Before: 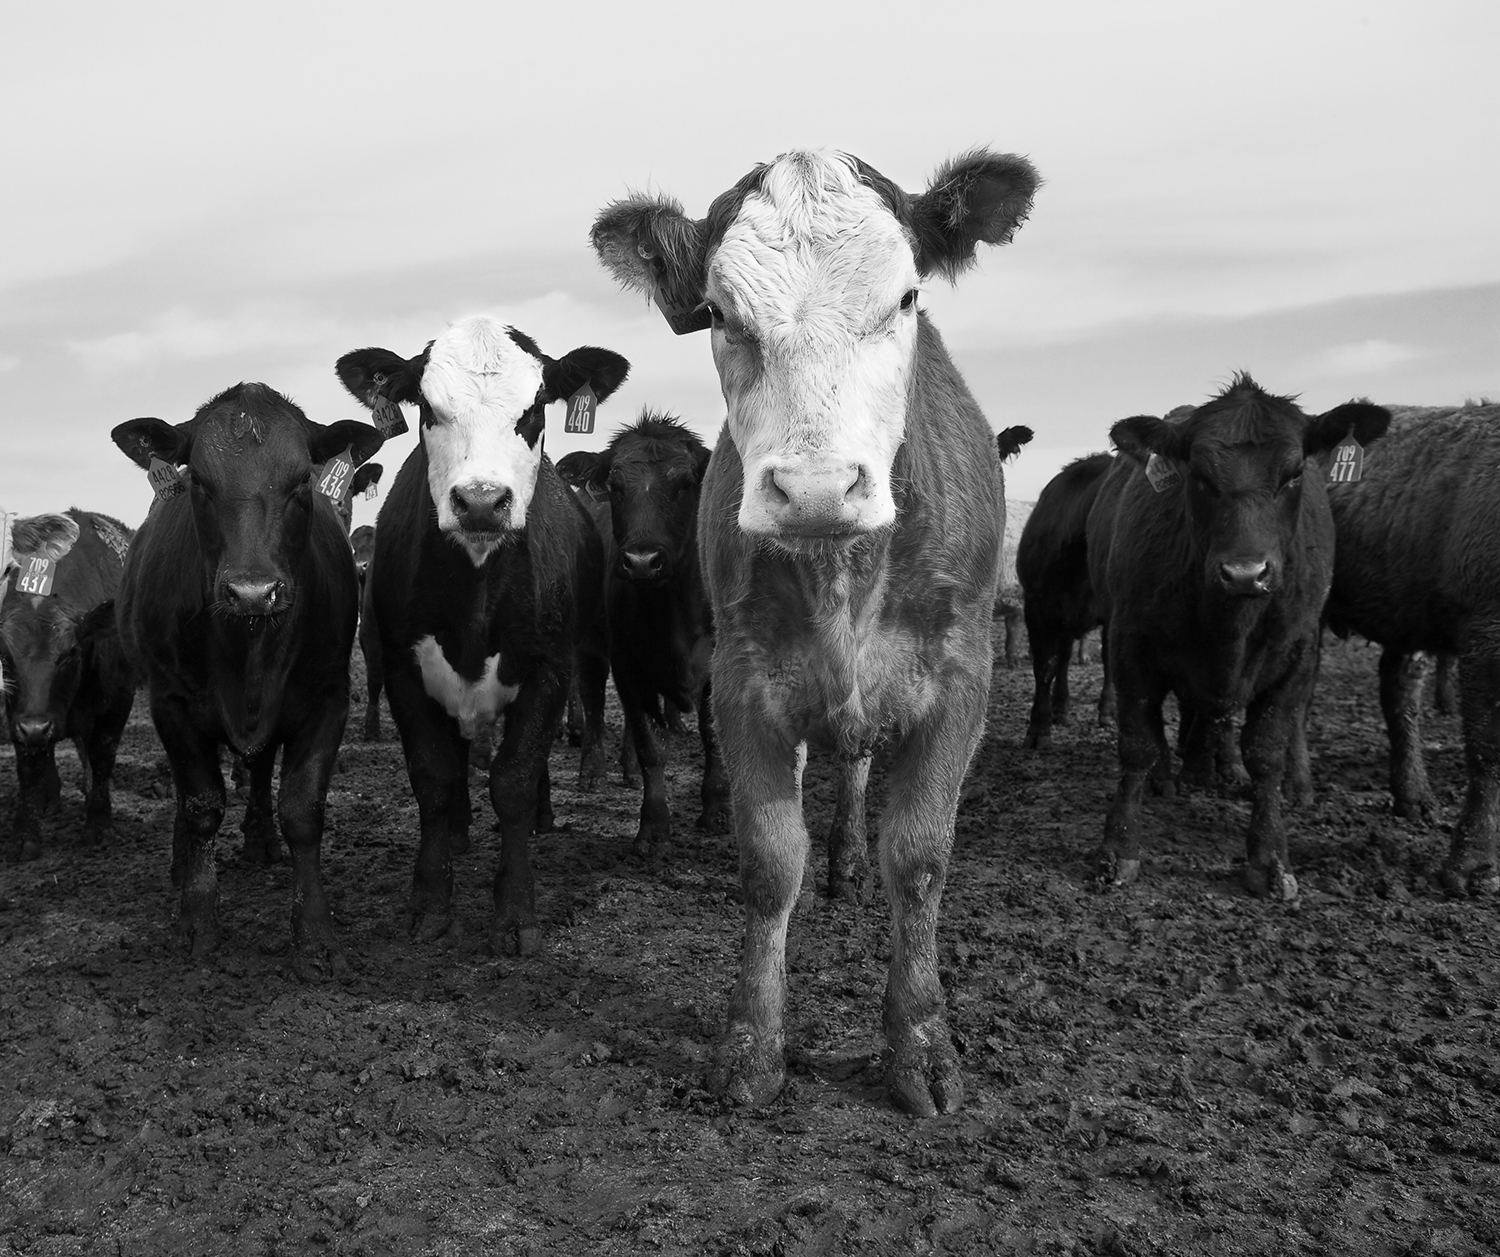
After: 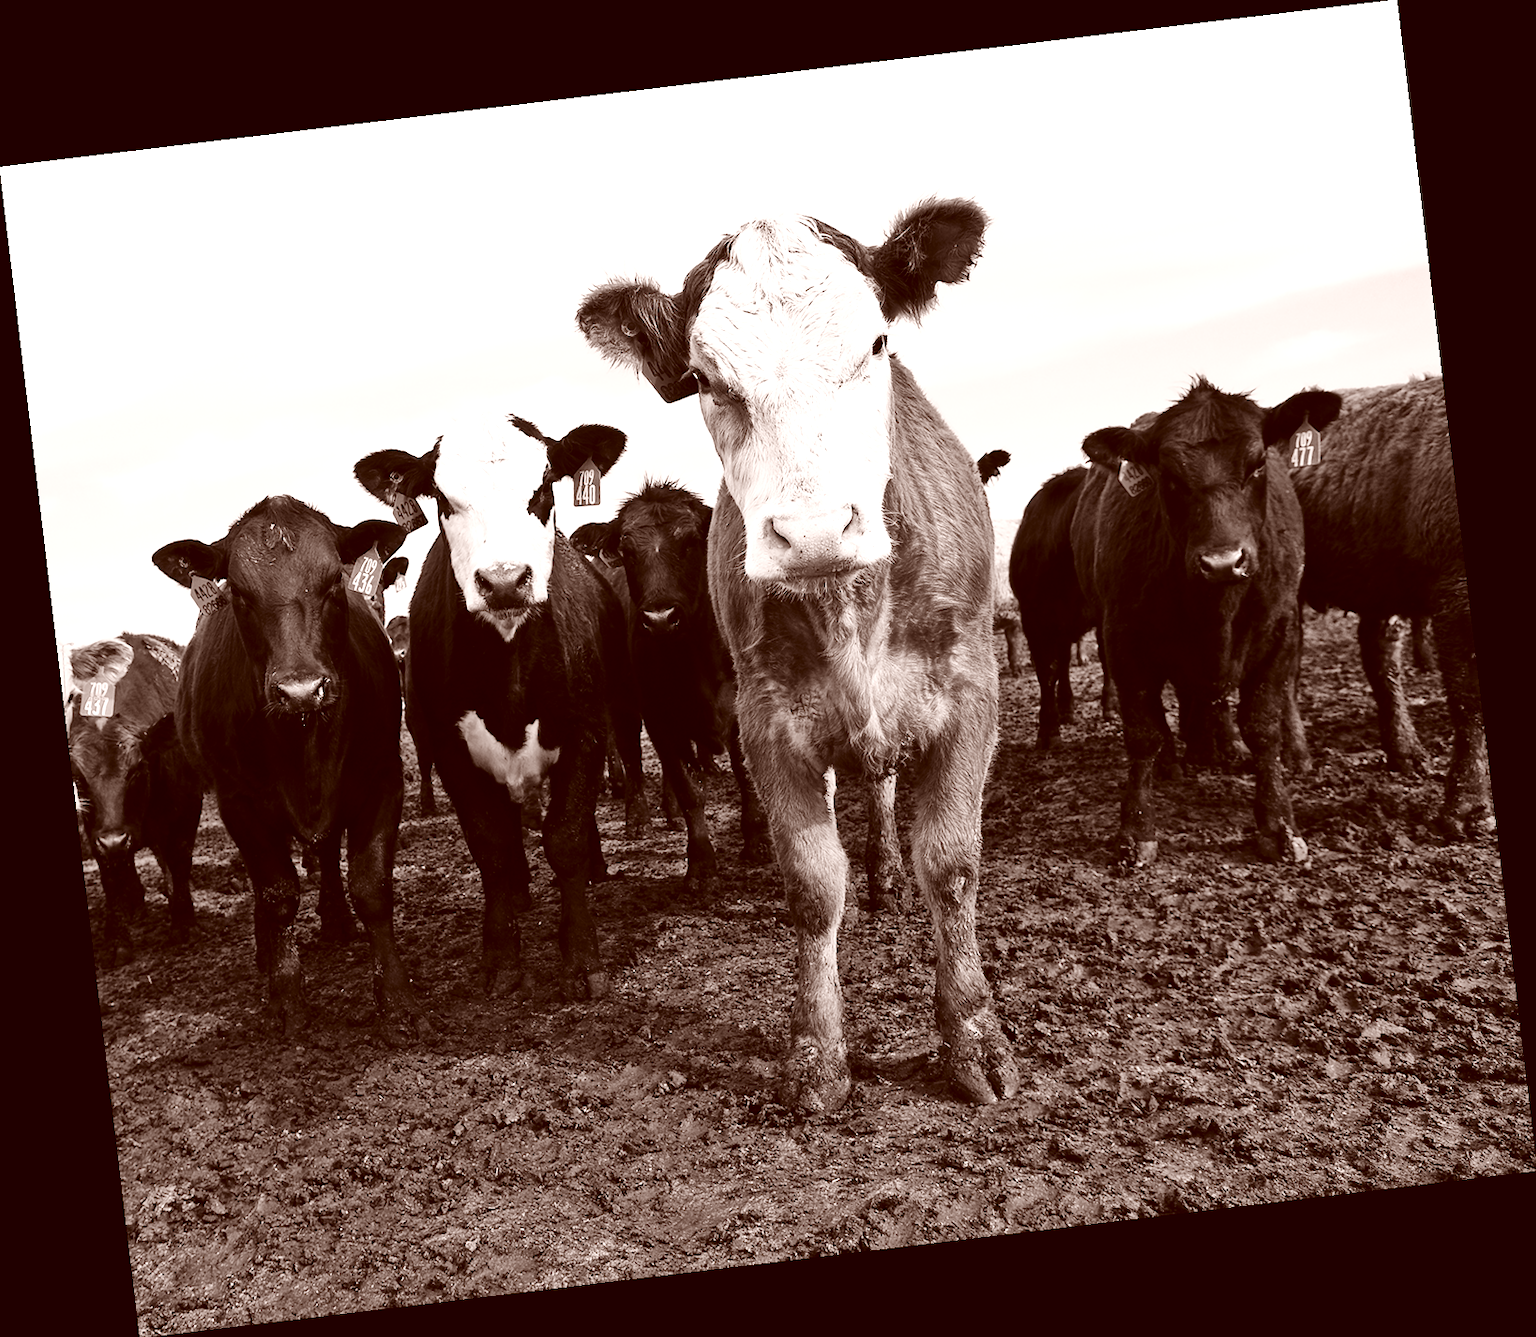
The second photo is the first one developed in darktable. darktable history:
rotate and perspective: rotation -6.83°, automatic cropping off
base curve: curves: ch0 [(0, 0) (0.036, 0.025) (0.121, 0.166) (0.206, 0.329) (0.605, 0.79) (1, 1)], preserve colors none
color zones: curves: ch1 [(0, 0.292) (0.001, 0.292) (0.2, 0.264) (0.4, 0.248) (0.6, 0.248) (0.8, 0.264) (0.999, 0.292) (1, 0.292)]
tone equalizer: on, module defaults
color correction: highlights a* 9.03, highlights b* 8.71, shadows a* 40, shadows b* 40, saturation 0.8
exposure: black level correction 0.001, exposure 0.5 EV, compensate exposure bias true, compensate highlight preservation false
shadows and highlights: radius 171.16, shadows 27, white point adjustment 3.13, highlights -67.95, soften with gaussian
